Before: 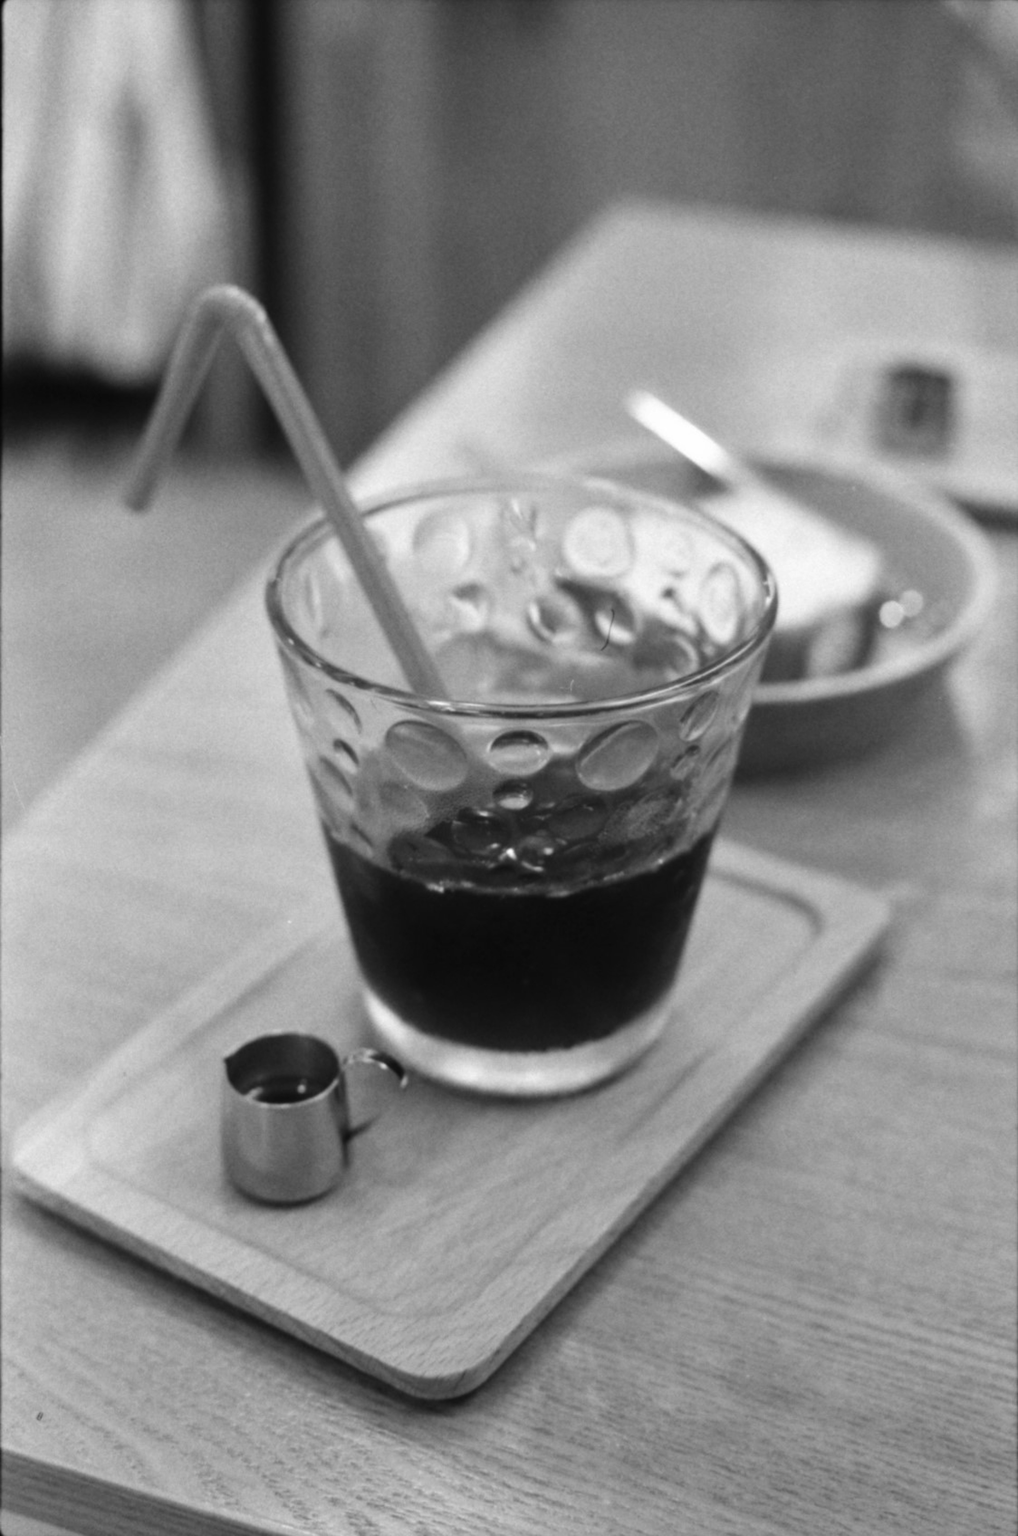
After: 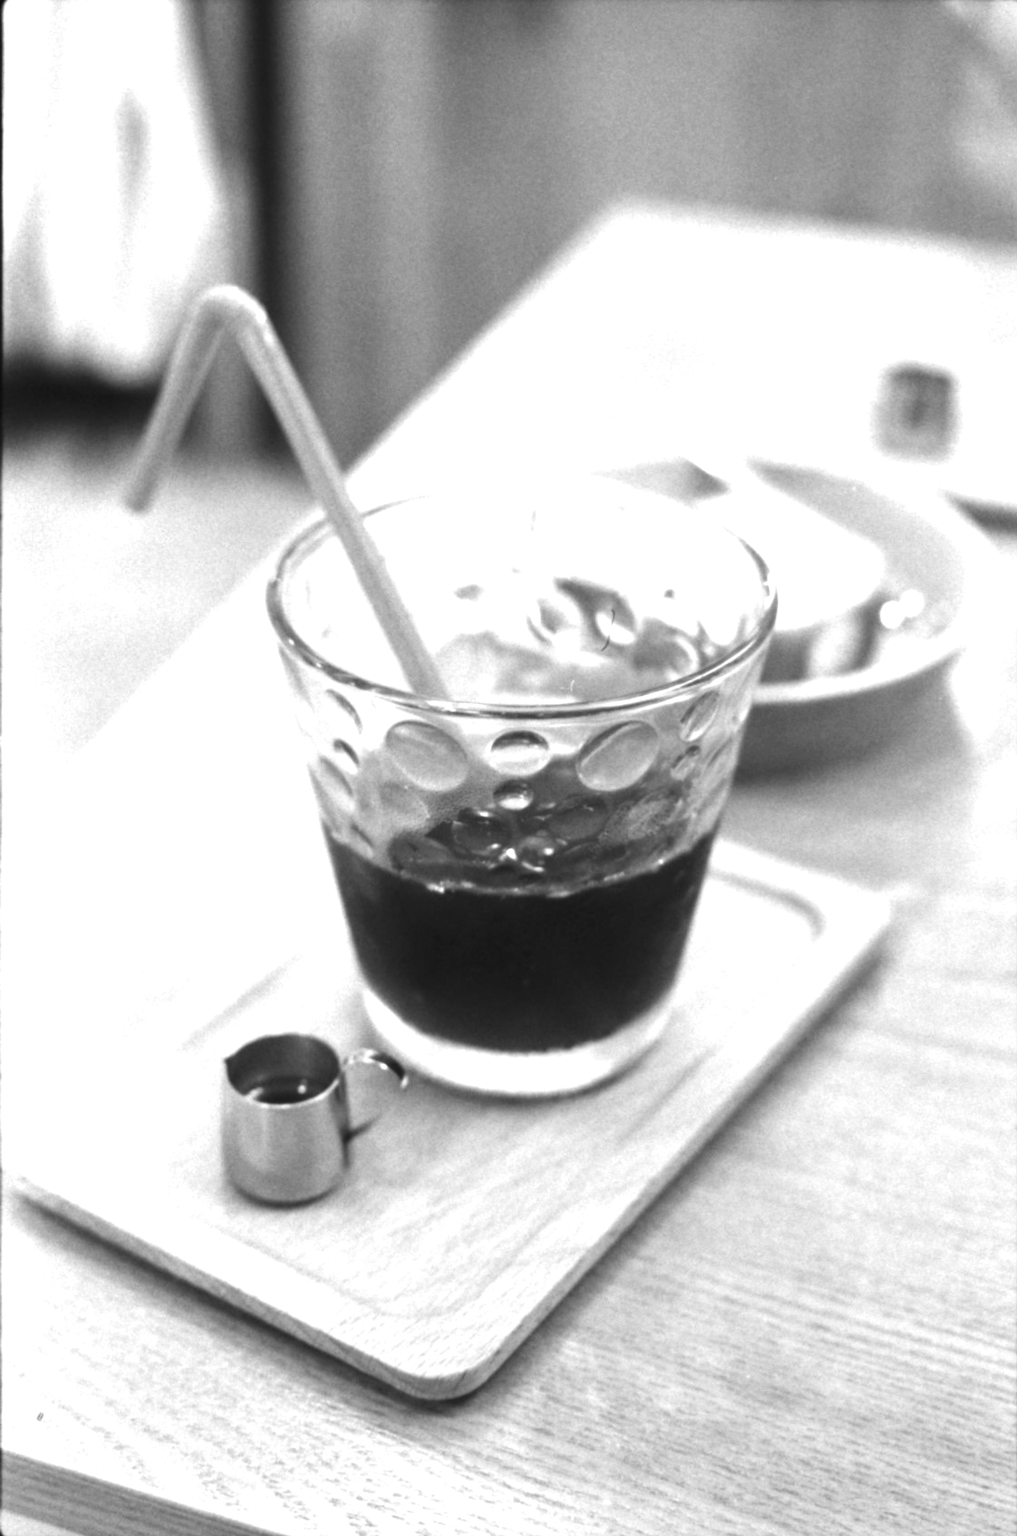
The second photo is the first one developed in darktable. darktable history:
velvia: on, module defaults
levels: levels [0, 0.476, 0.951]
exposure: black level correction 0, exposure 1.2 EV, compensate exposure bias true, compensate highlight preservation false
